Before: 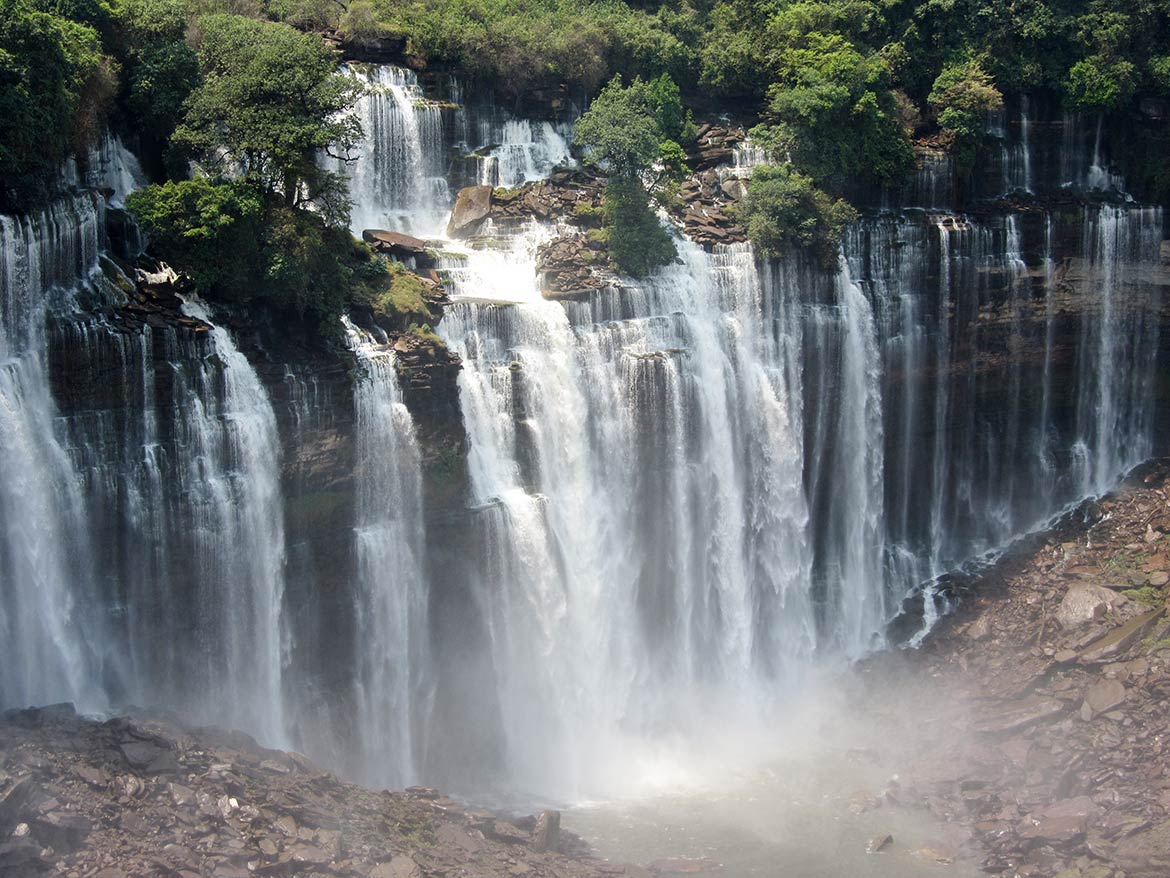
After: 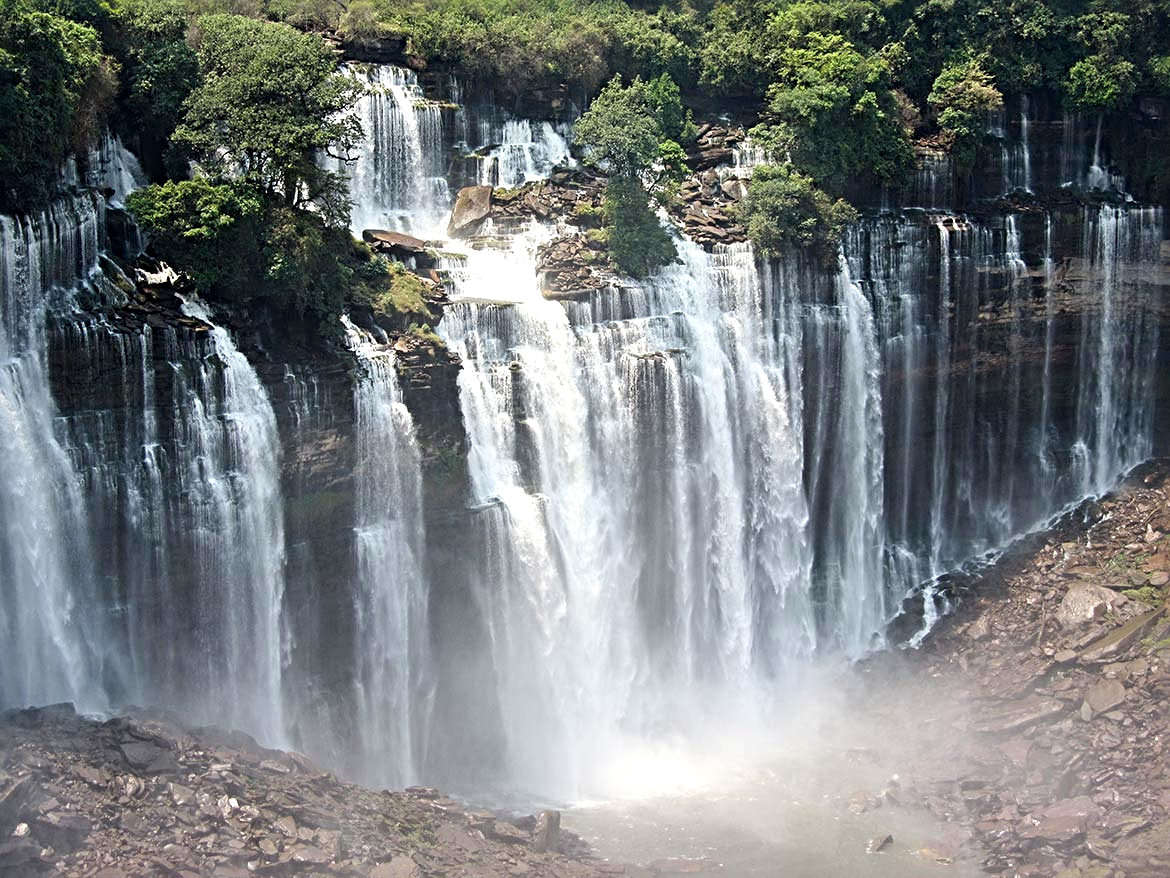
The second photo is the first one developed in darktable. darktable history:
sharpen: radius 4.883
exposure: exposure 0.3 EV, compensate highlight preservation false
